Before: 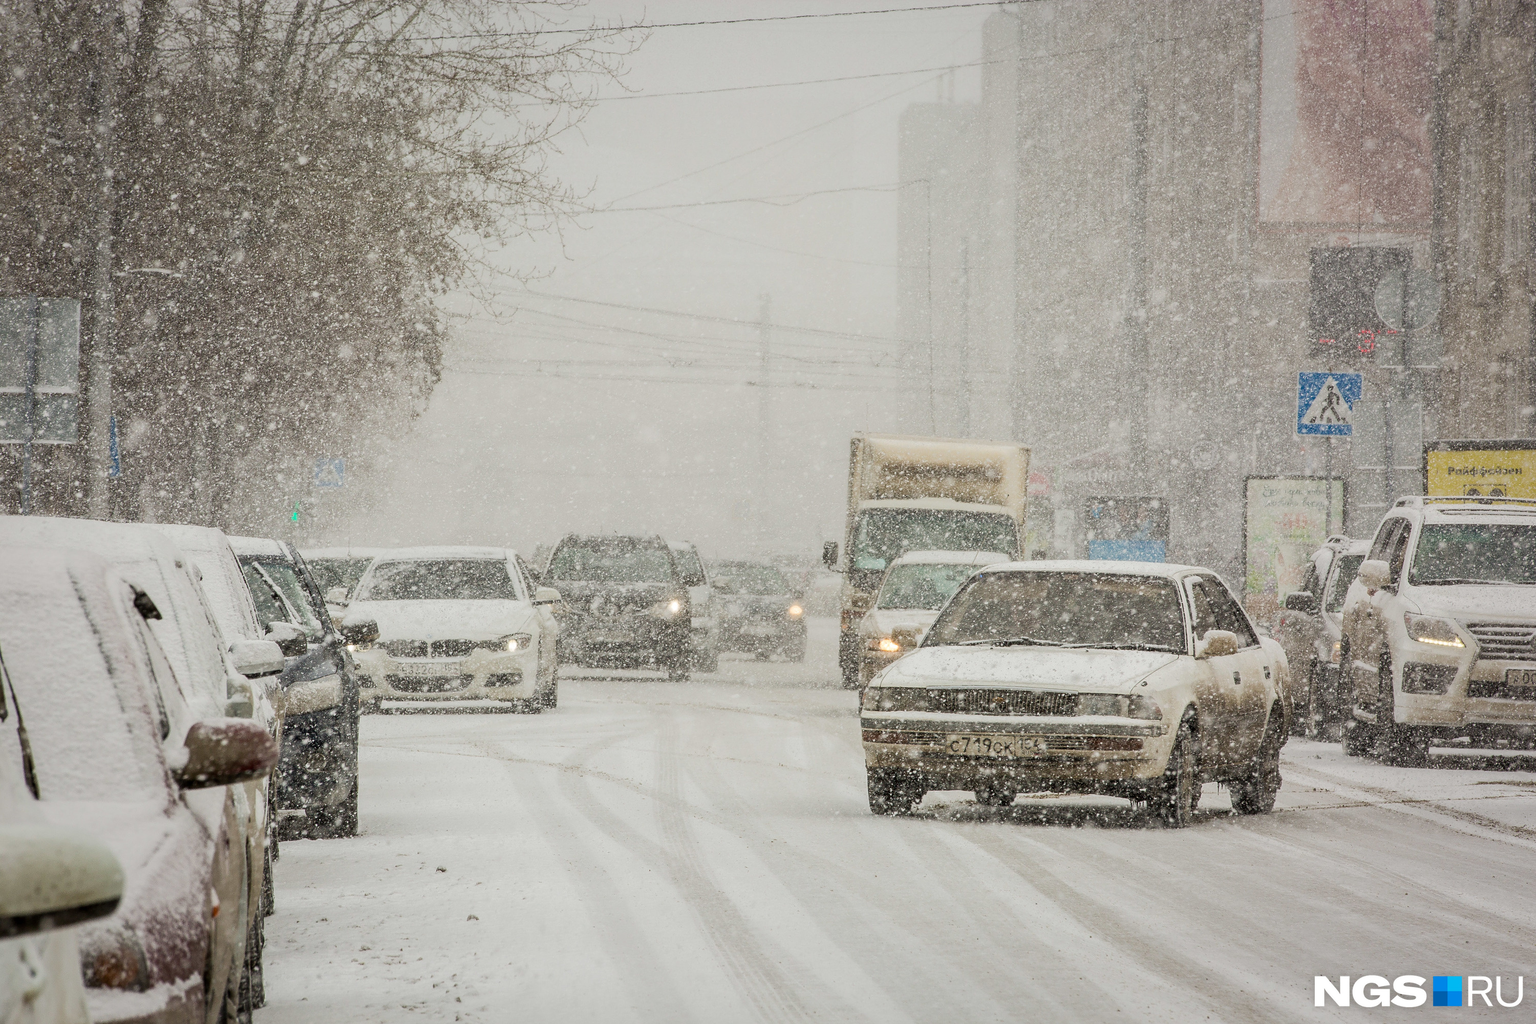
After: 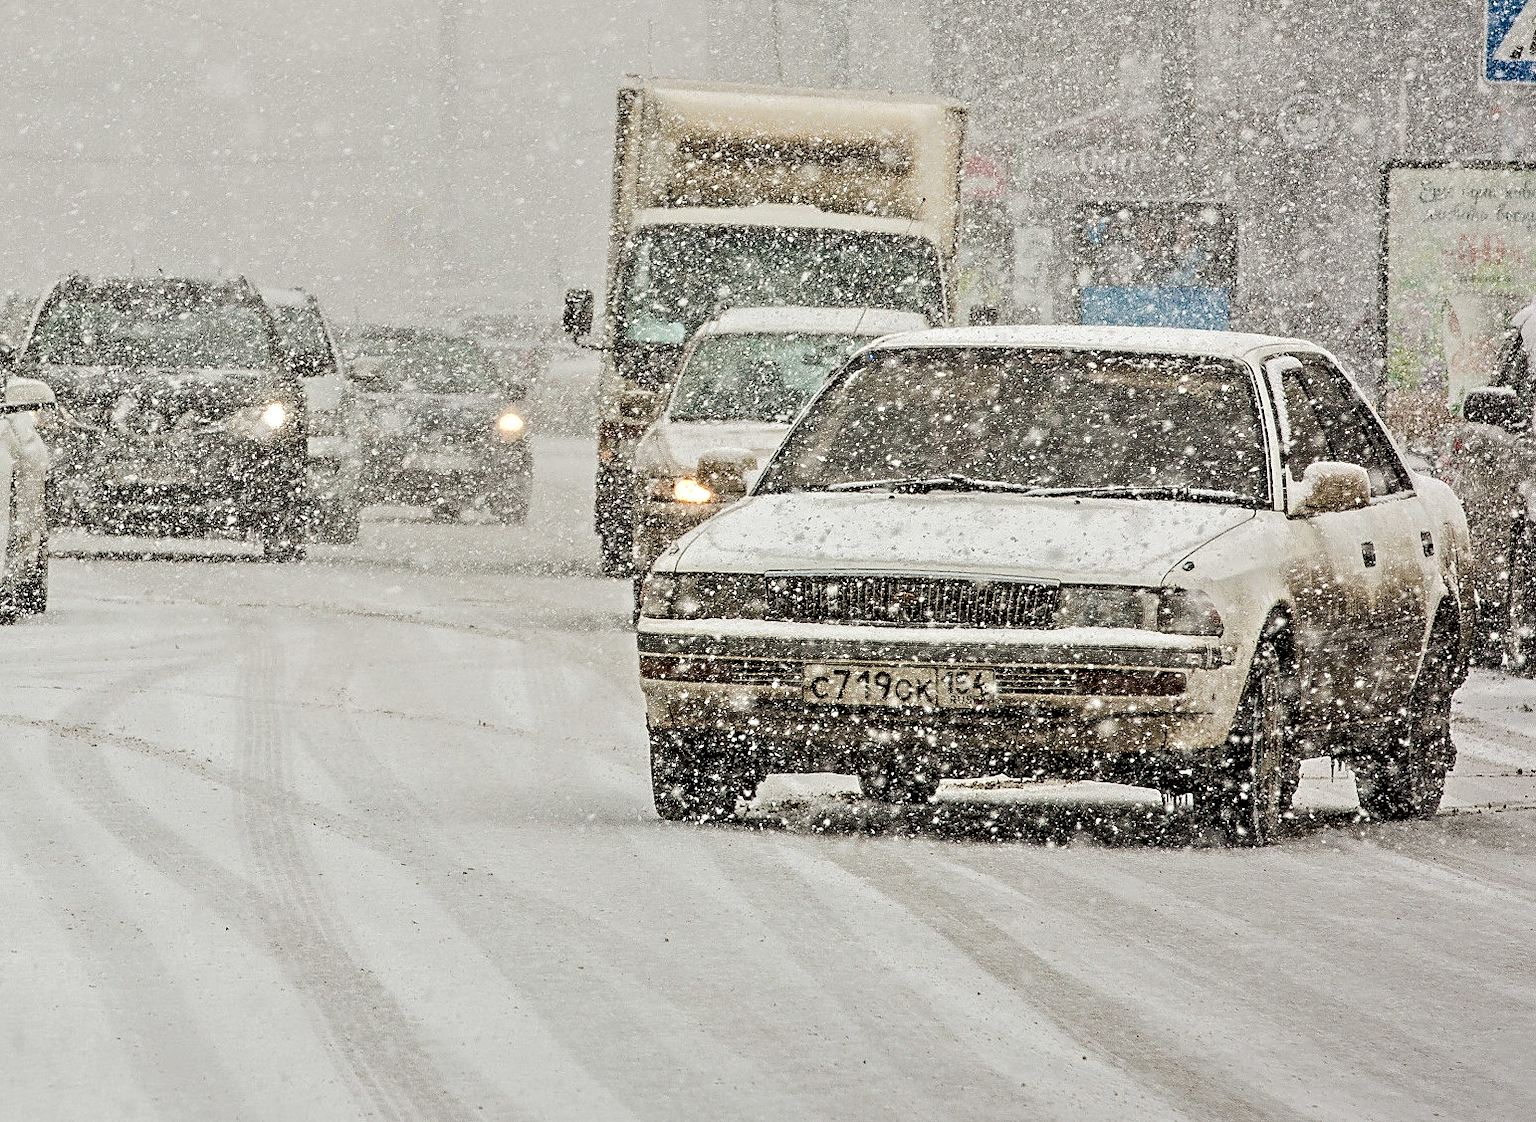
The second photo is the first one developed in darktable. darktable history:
contrast equalizer: y [[0.5, 0.542, 0.583, 0.625, 0.667, 0.708], [0.5 ×6], [0.5 ×6], [0 ×6], [0 ×6]]
crop: left 34.711%, top 38.394%, right 13.847%, bottom 5.161%
